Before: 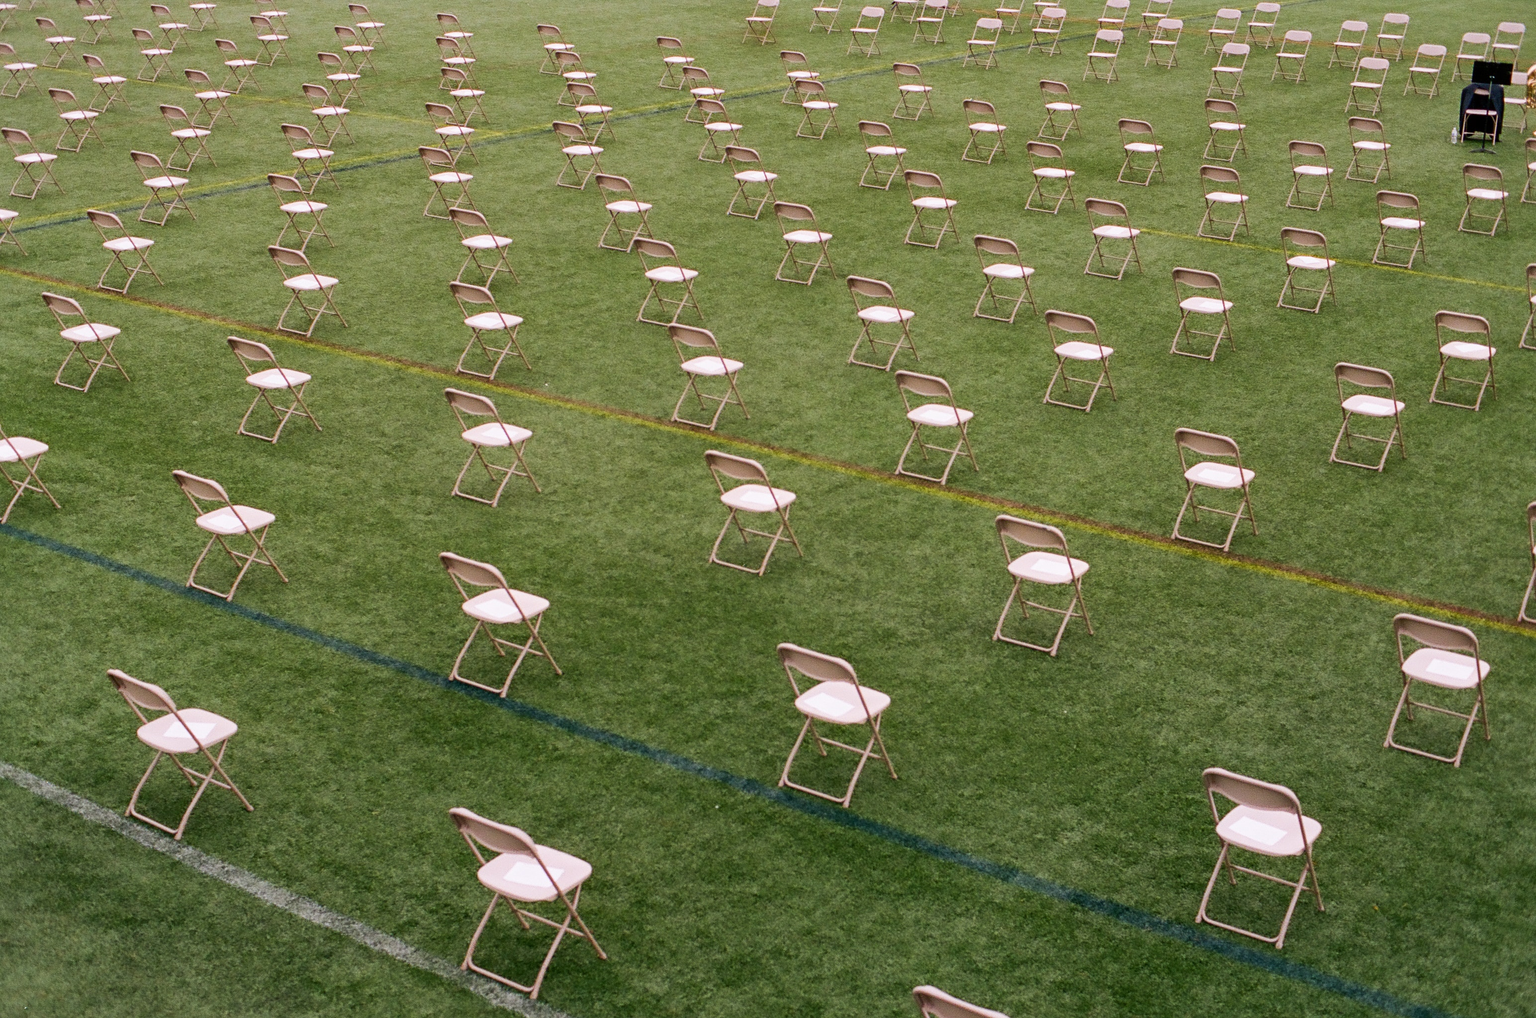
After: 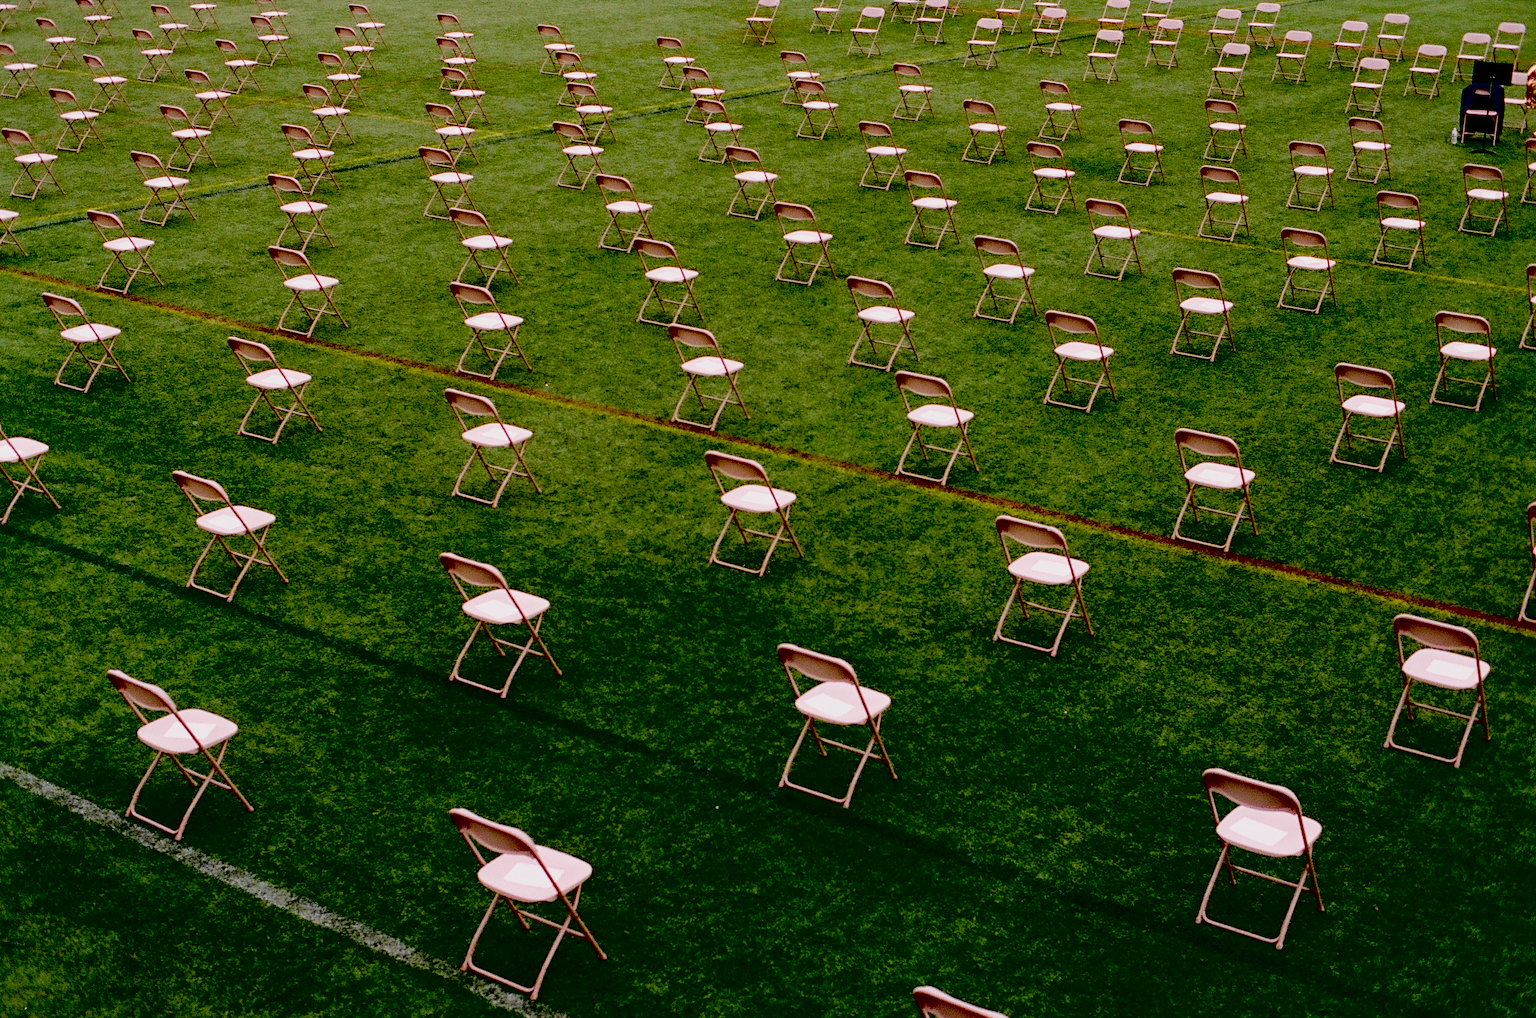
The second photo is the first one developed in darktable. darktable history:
tone curve: curves: ch0 [(0, 0) (0.058, 0.027) (0.214, 0.183) (0.304, 0.288) (0.561, 0.554) (0.687, 0.677) (0.768, 0.768) (0.858, 0.861) (0.986, 0.957)]; ch1 [(0, 0) (0.172, 0.123) (0.312, 0.296) (0.437, 0.429) (0.471, 0.469) (0.502, 0.5) (0.513, 0.515) (0.583, 0.604) (0.631, 0.659) (0.703, 0.721) (0.889, 0.924) (1, 1)]; ch2 [(0, 0) (0.411, 0.424) (0.485, 0.497) (0.502, 0.5) (0.517, 0.511) (0.566, 0.573) (0.622, 0.613) (0.709, 0.677) (1, 1)], color space Lab, independent channels, preserve colors none
exposure: black level correction 0.1, exposure -0.092 EV, compensate highlight preservation false
